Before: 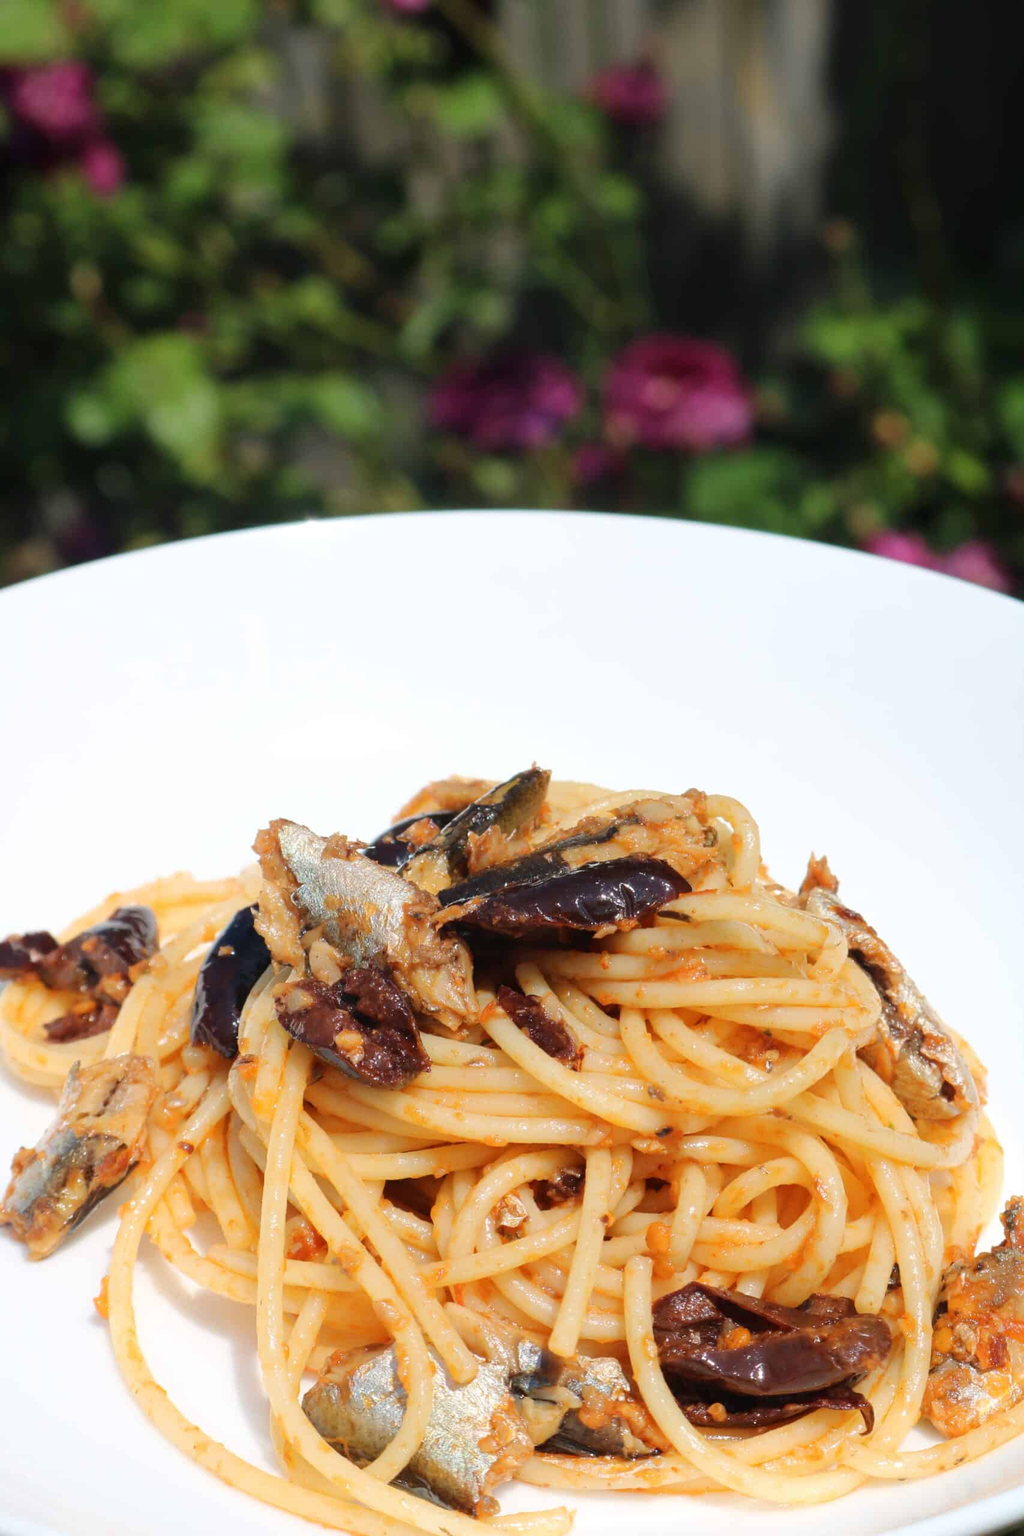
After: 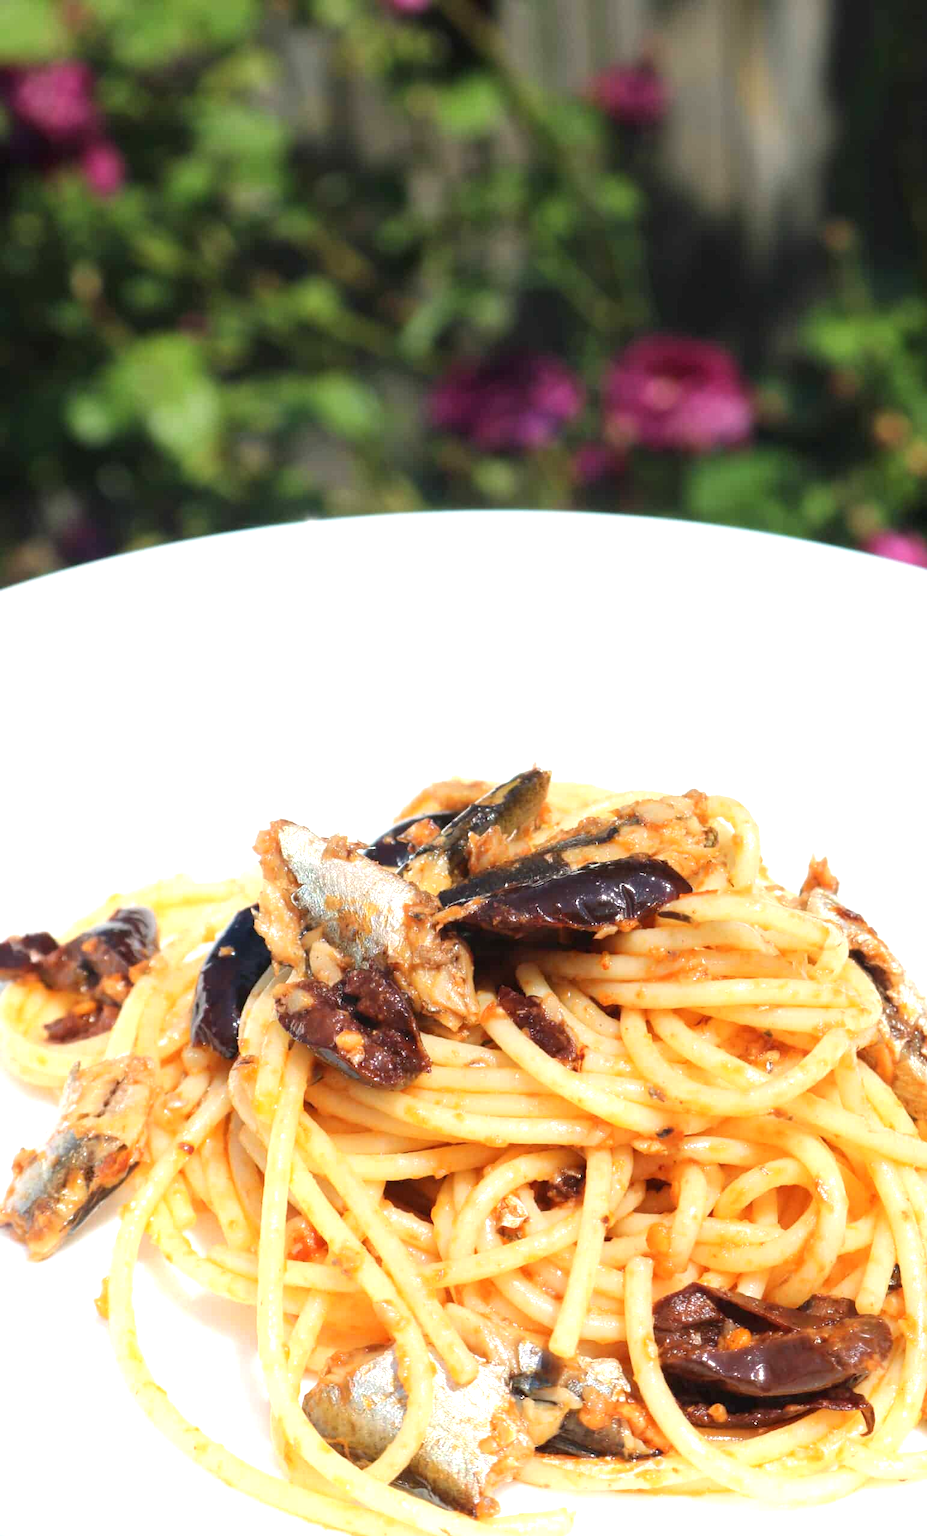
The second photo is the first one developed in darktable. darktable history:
crop: right 9.487%, bottom 0.018%
exposure: black level correction 0, exposure 0.692 EV, compensate highlight preservation false
